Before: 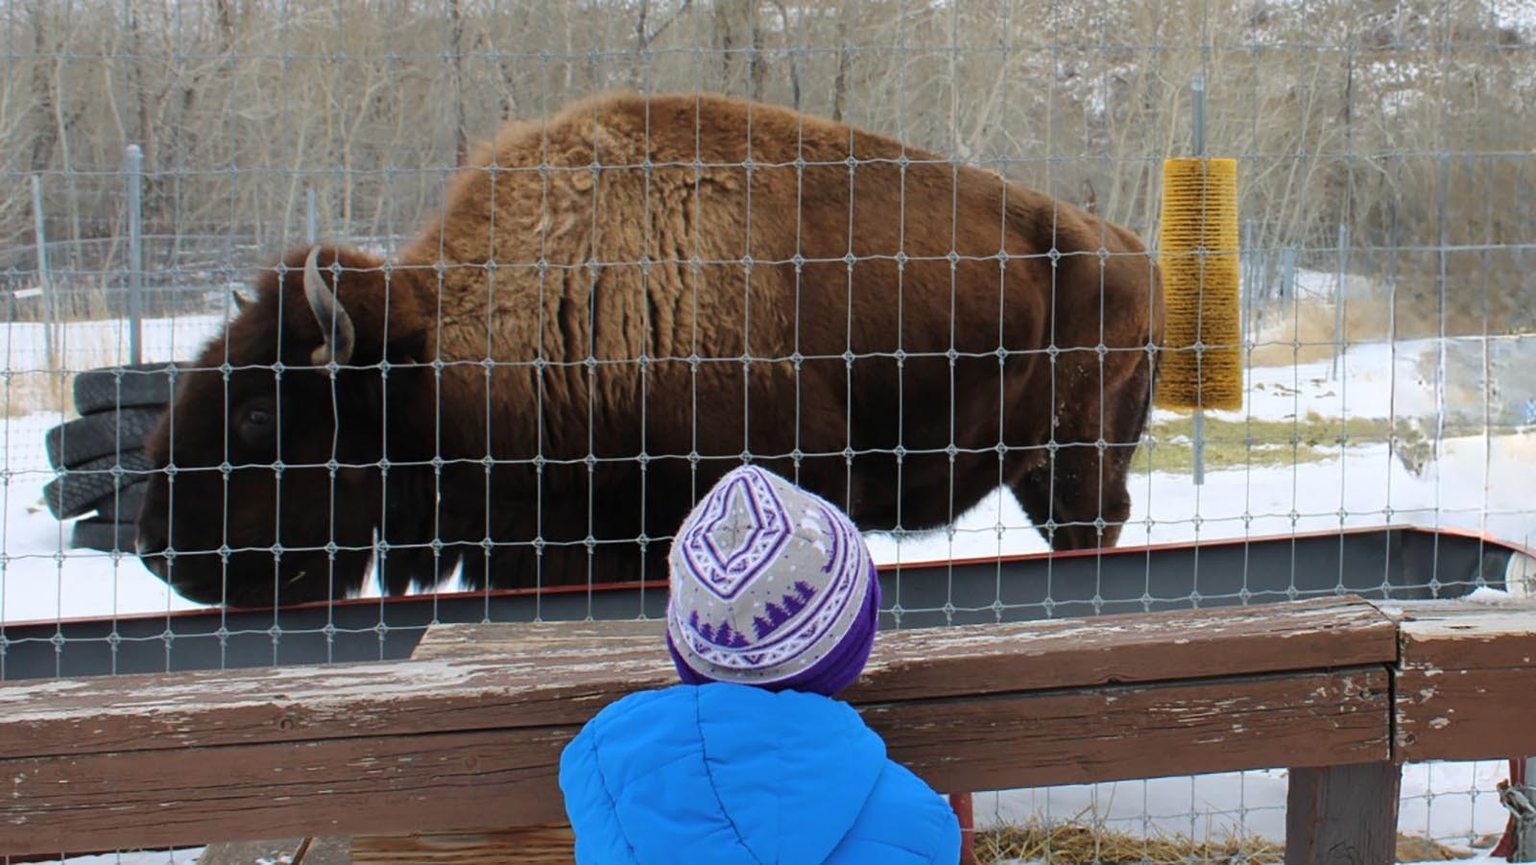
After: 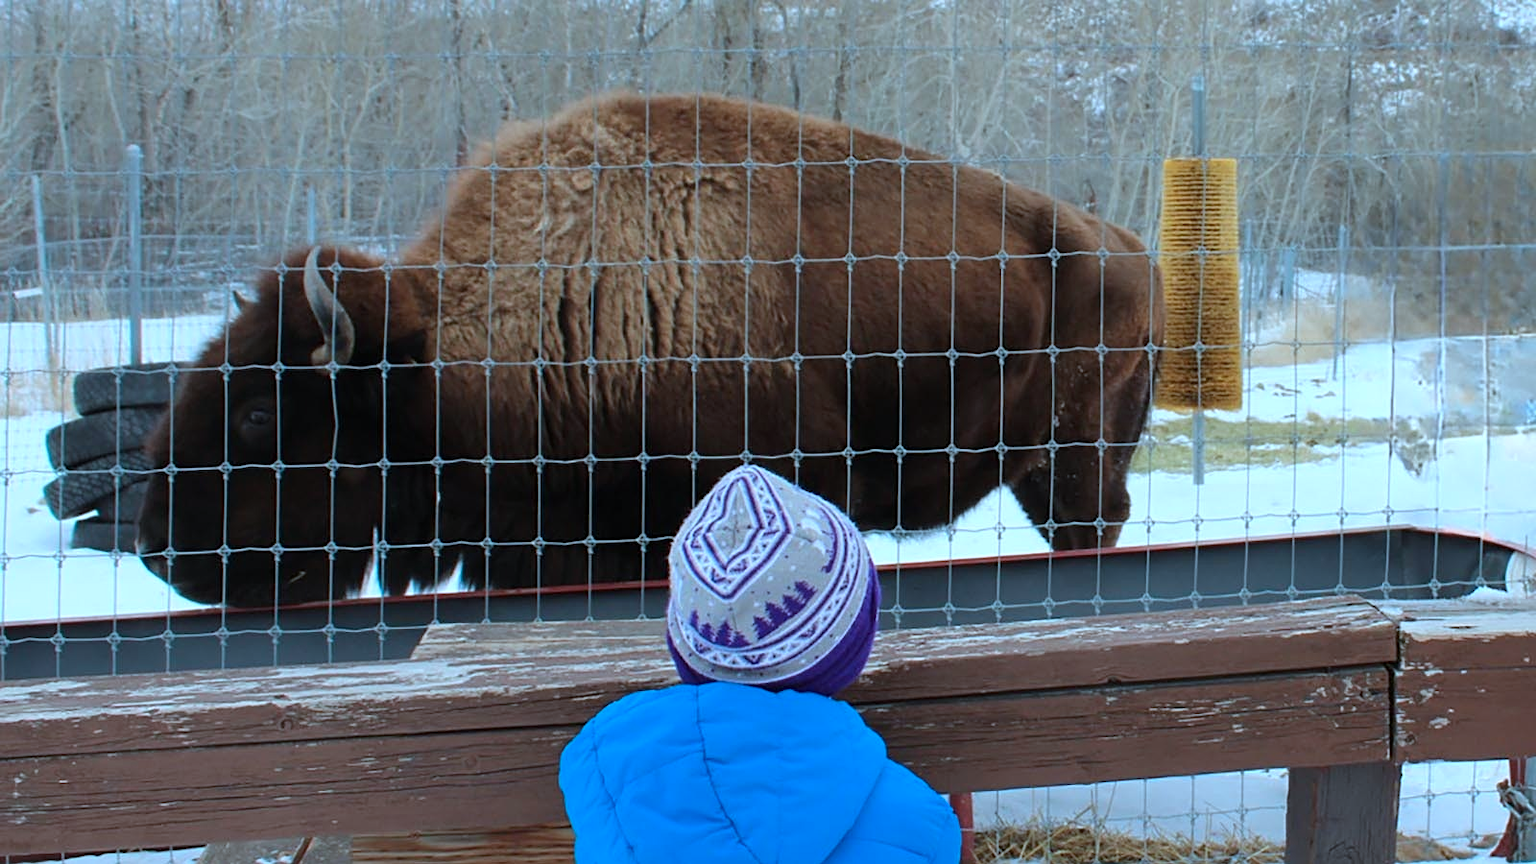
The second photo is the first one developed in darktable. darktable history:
color correction: highlights a* -9.57, highlights b* -21.32
sharpen: amount 0.212
